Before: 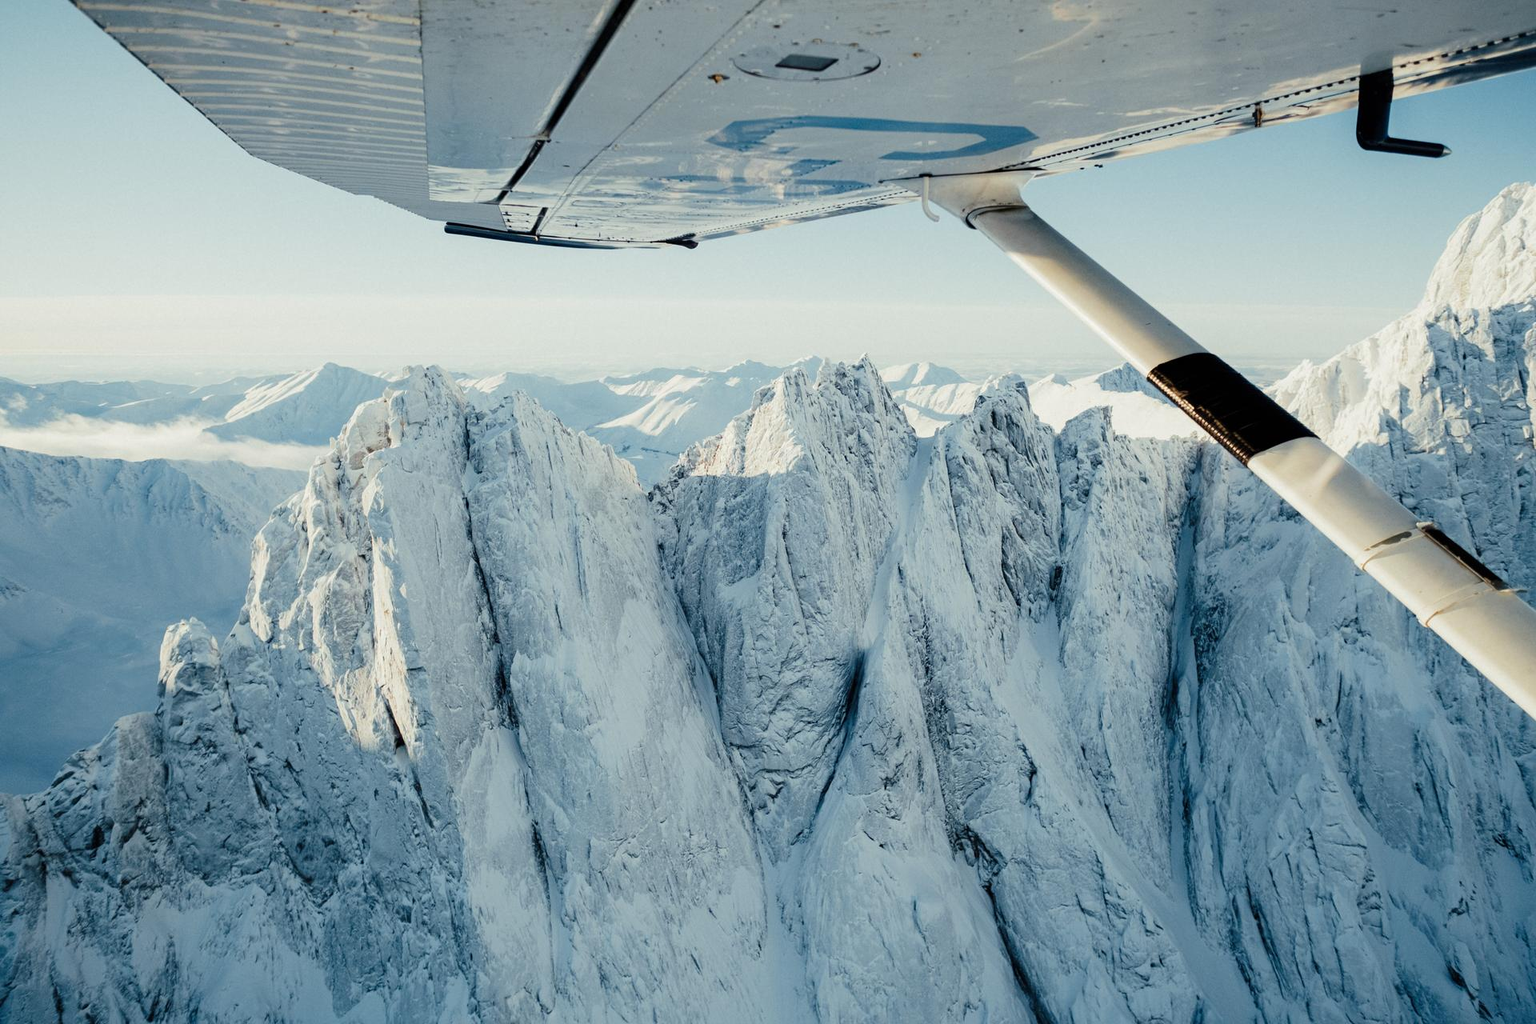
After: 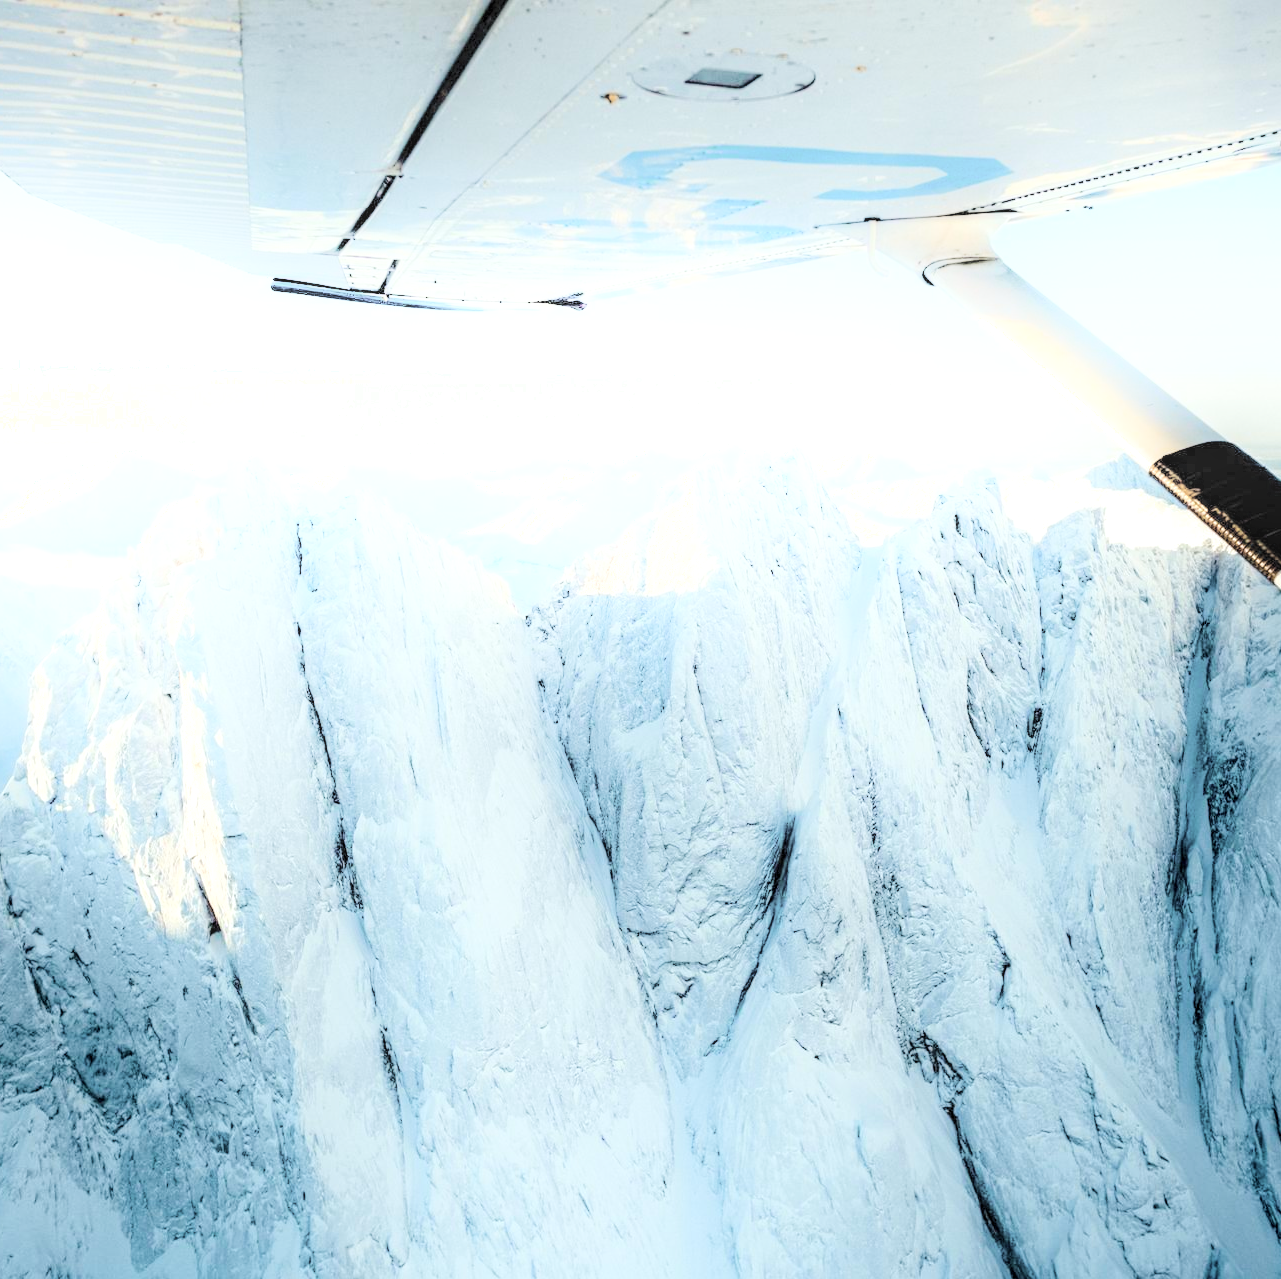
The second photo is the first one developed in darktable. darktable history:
local contrast: detail 130%
contrast brightness saturation: brightness 0.181, saturation -0.483
crop and rotate: left 14.871%, right 18.385%
exposure: exposure -0.048 EV, compensate exposure bias true, compensate highlight preservation false
color balance rgb: linear chroma grading › global chroma 15.019%, perceptual saturation grading › global saturation 34.812%, perceptual saturation grading › highlights -29.949%, perceptual saturation grading › shadows 35.177%, perceptual brilliance grading › global brilliance 11.926%, global vibrance 50.421%
shadows and highlights: shadows -21.35, highlights 98.1, soften with gaussian
